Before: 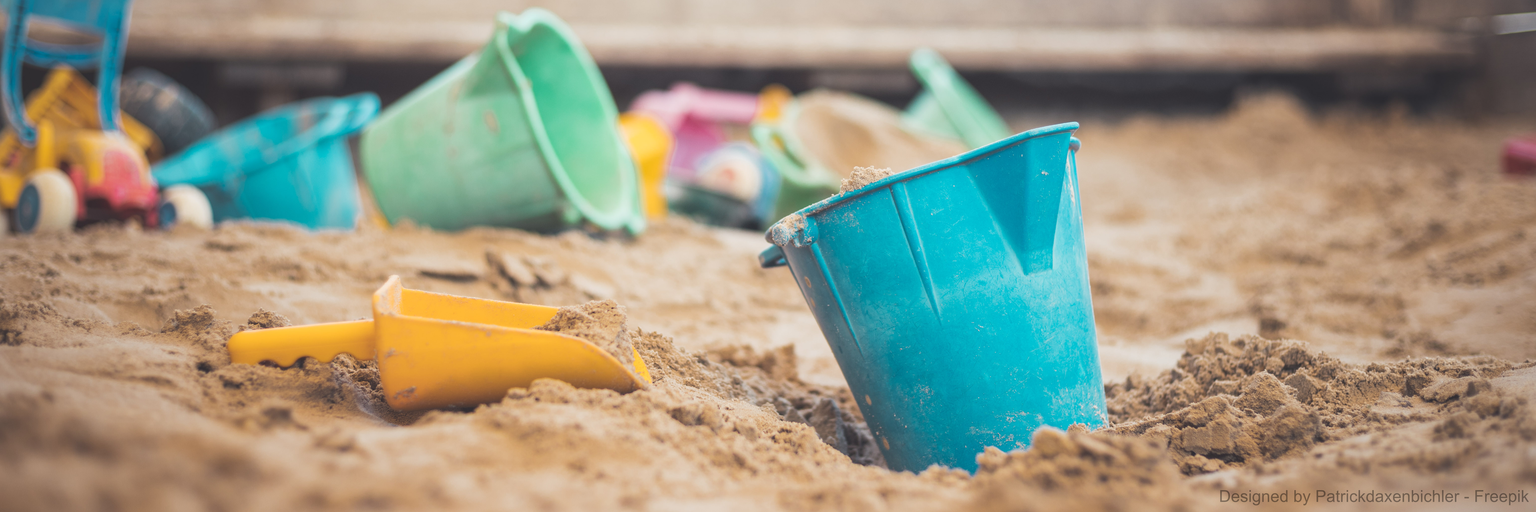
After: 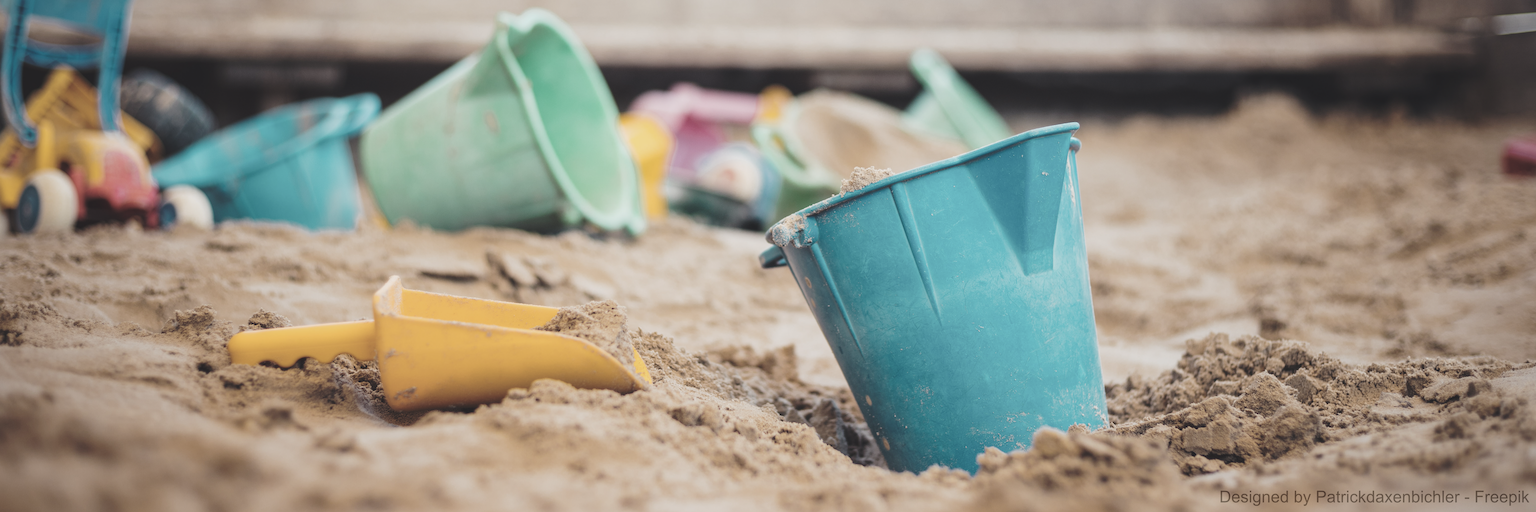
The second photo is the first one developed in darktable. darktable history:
base curve: curves: ch0 [(0, 0) (0.073, 0.04) (0.157, 0.139) (0.492, 0.492) (0.758, 0.758) (1, 1)], preserve colors none
contrast brightness saturation: contrast -0.059, saturation -0.396
